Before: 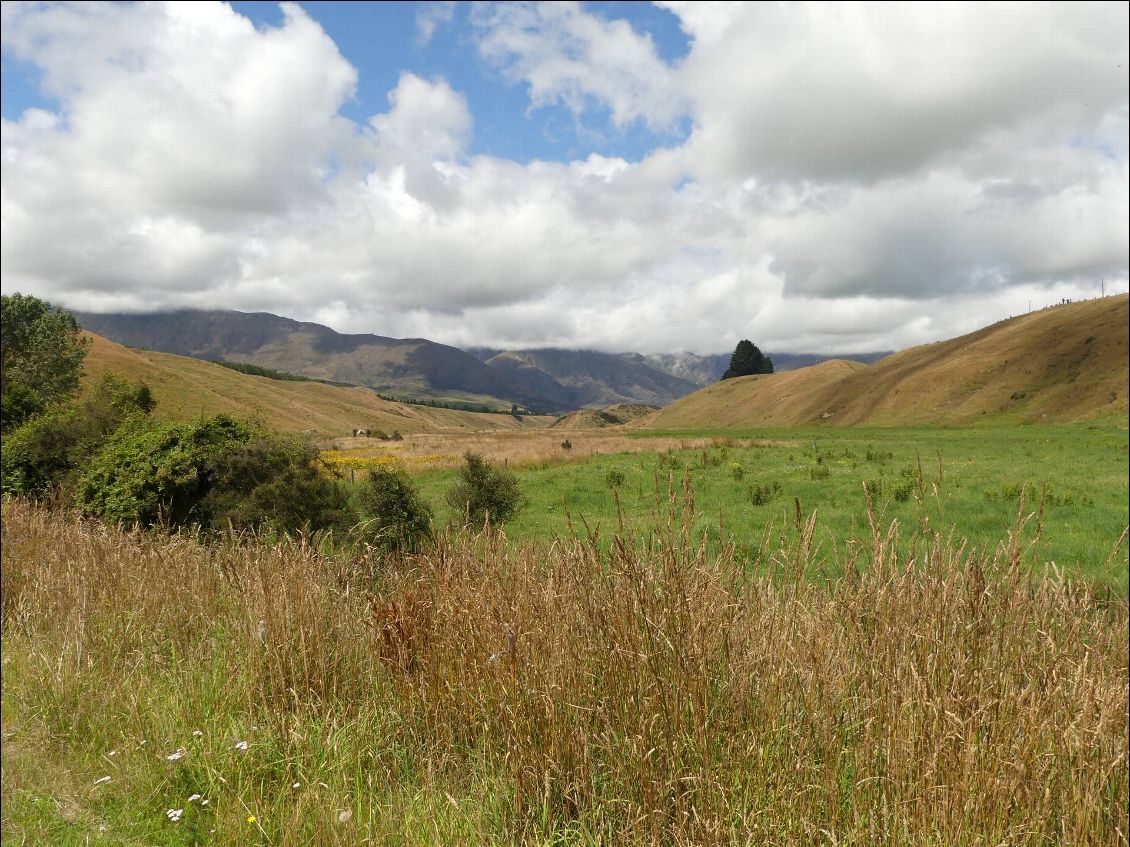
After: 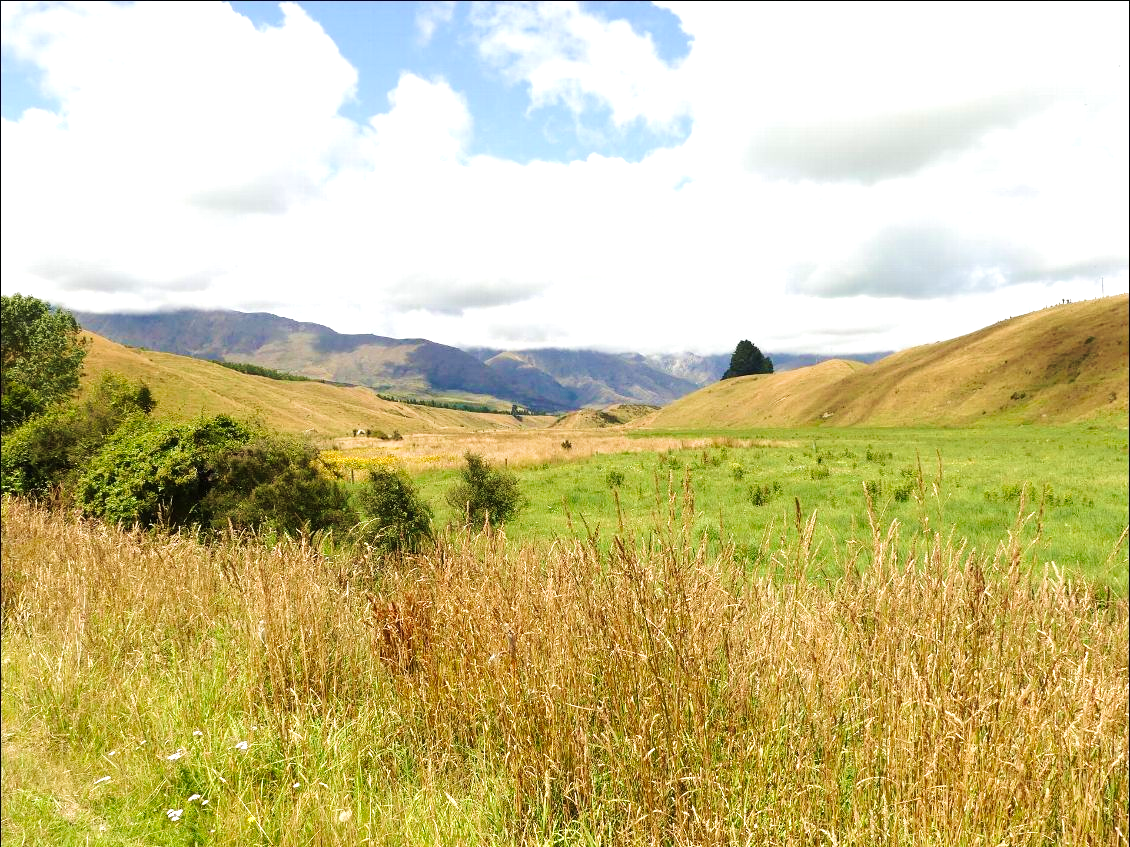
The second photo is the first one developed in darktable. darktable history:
exposure: black level correction 0, exposure 0.89 EV, compensate exposure bias true, compensate highlight preservation false
tone curve: curves: ch0 [(0, 0) (0.126, 0.086) (0.338, 0.327) (0.494, 0.55) (0.703, 0.762) (1, 1)]; ch1 [(0, 0) (0.346, 0.324) (0.45, 0.431) (0.5, 0.5) (0.522, 0.517) (0.55, 0.578) (1, 1)]; ch2 [(0, 0) (0.44, 0.424) (0.501, 0.499) (0.554, 0.563) (0.622, 0.667) (0.707, 0.746) (1, 1)], preserve colors none
velvia: strength 44.51%
